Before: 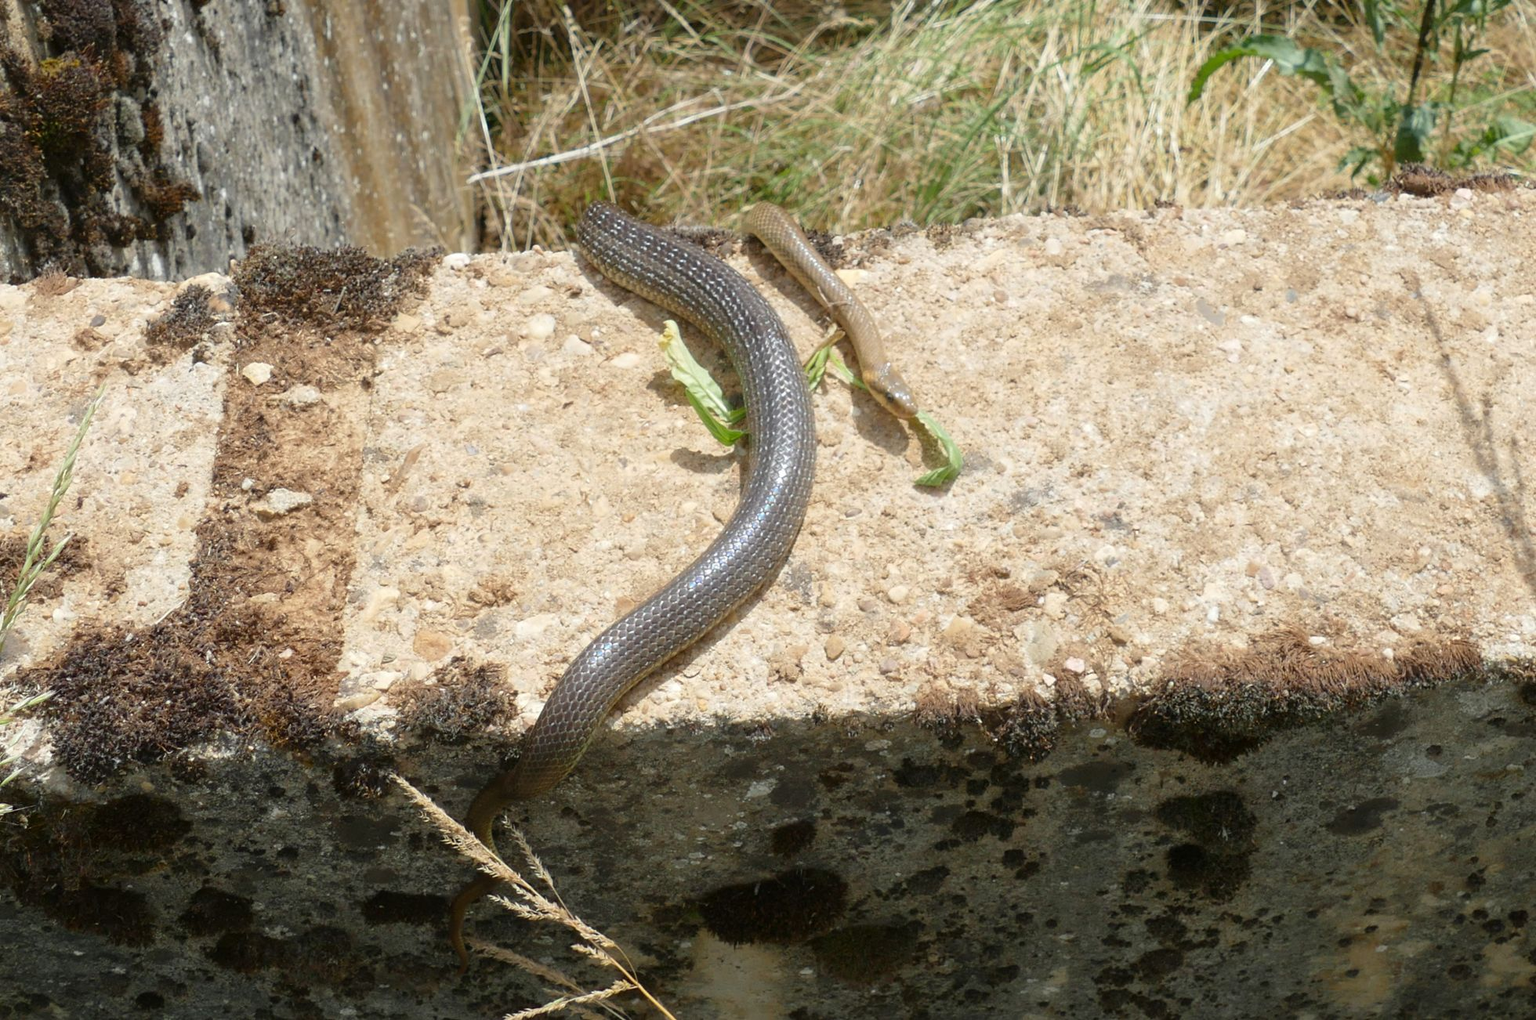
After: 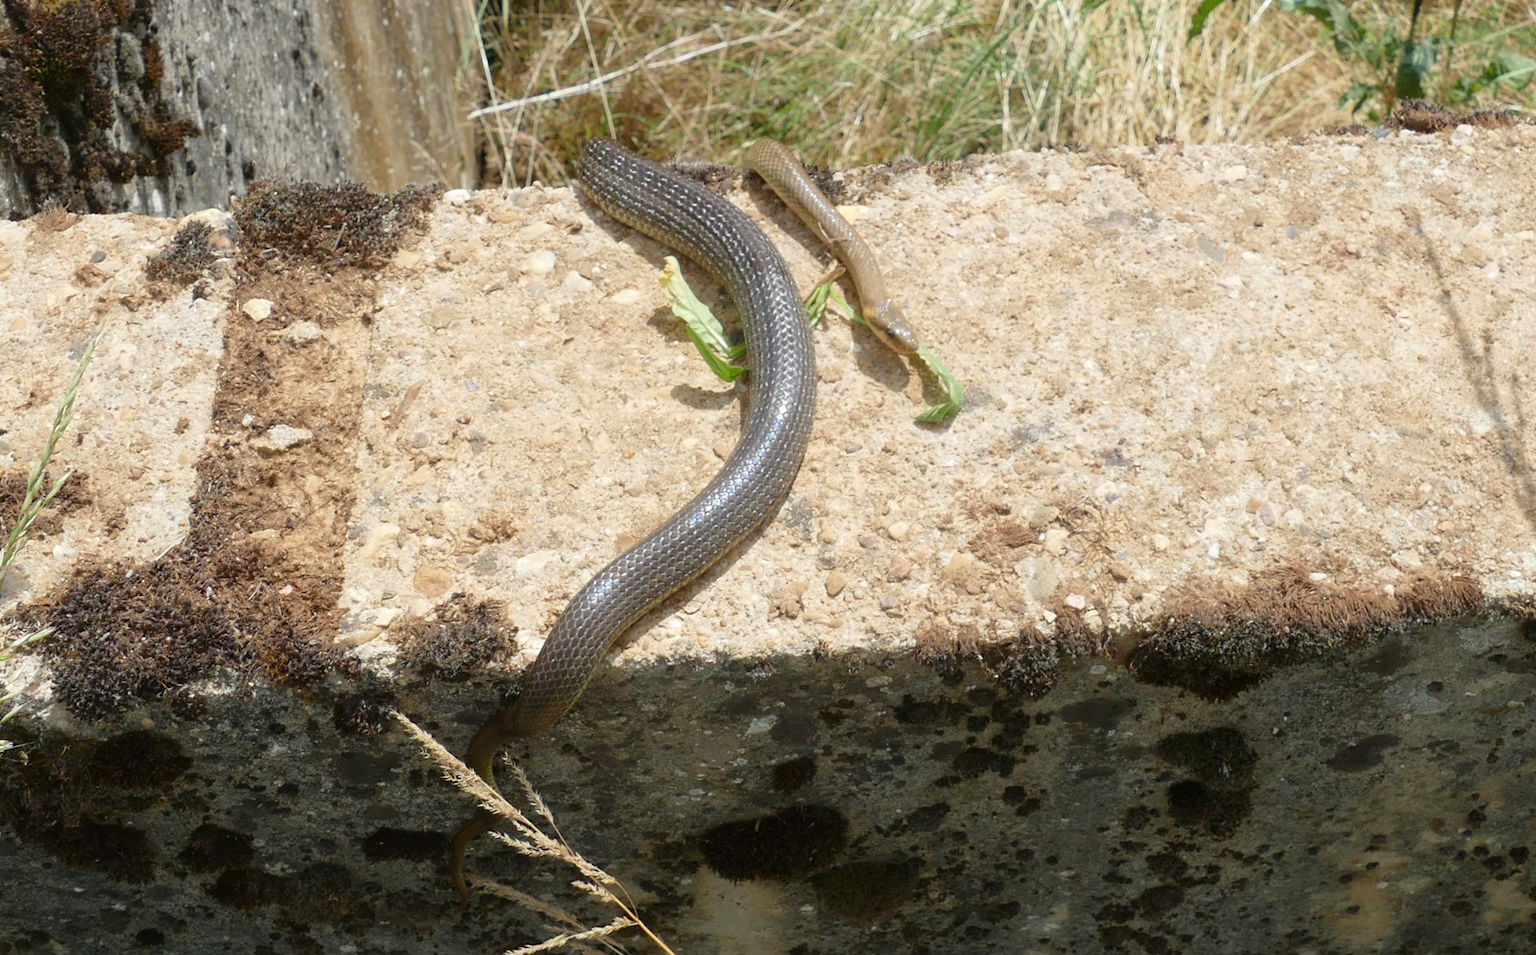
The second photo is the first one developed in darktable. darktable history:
crop and rotate: top 6.336%
